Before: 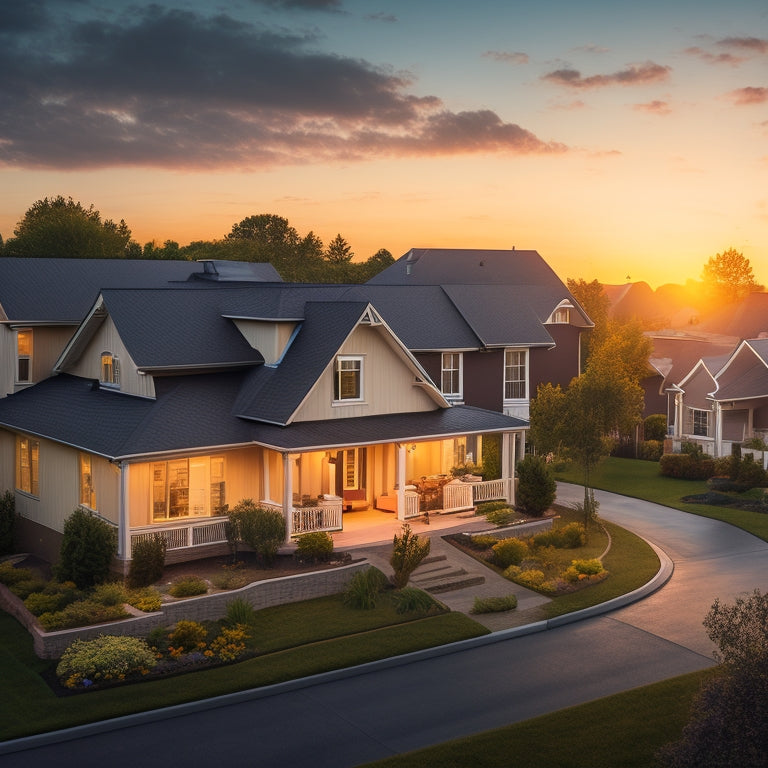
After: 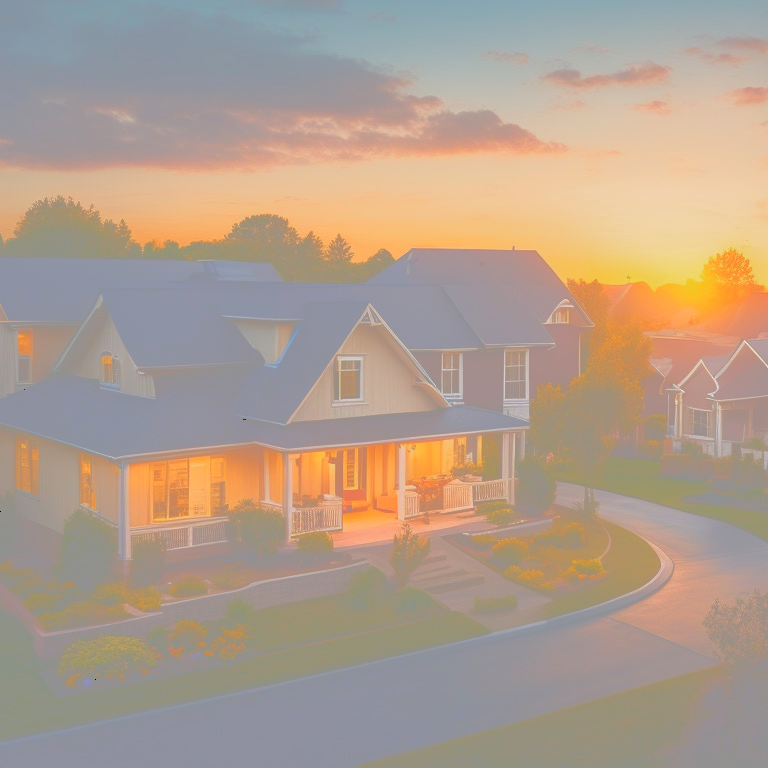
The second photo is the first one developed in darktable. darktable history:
tone curve: curves: ch0 [(0, 0) (0.003, 0.6) (0.011, 0.6) (0.025, 0.601) (0.044, 0.601) (0.069, 0.601) (0.1, 0.601) (0.136, 0.602) (0.177, 0.605) (0.224, 0.609) (0.277, 0.615) (0.335, 0.625) (0.399, 0.633) (0.468, 0.654) (0.543, 0.676) (0.623, 0.71) (0.709, 0.753) (0.801, 0.802) (0.898, 0.85) (1, 1)], color space Lab, independent channels, preserve colors none
